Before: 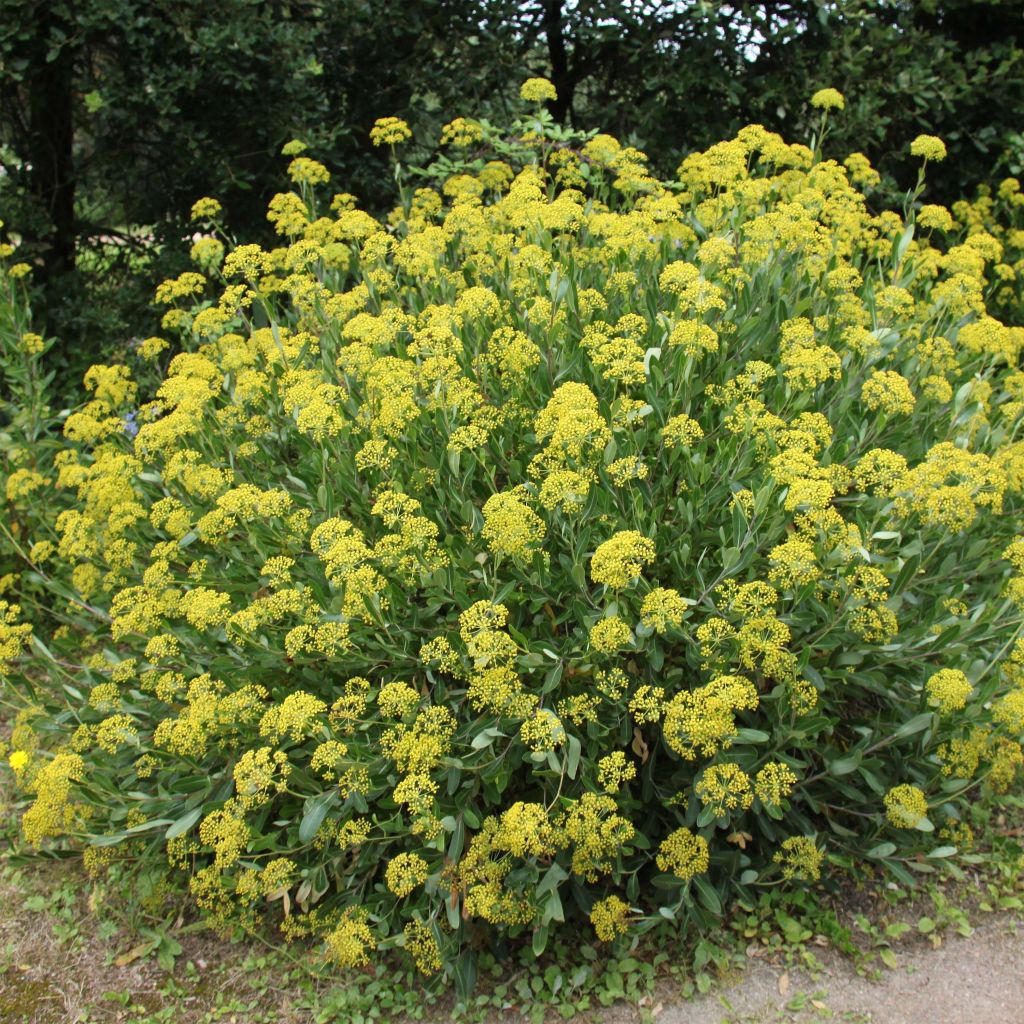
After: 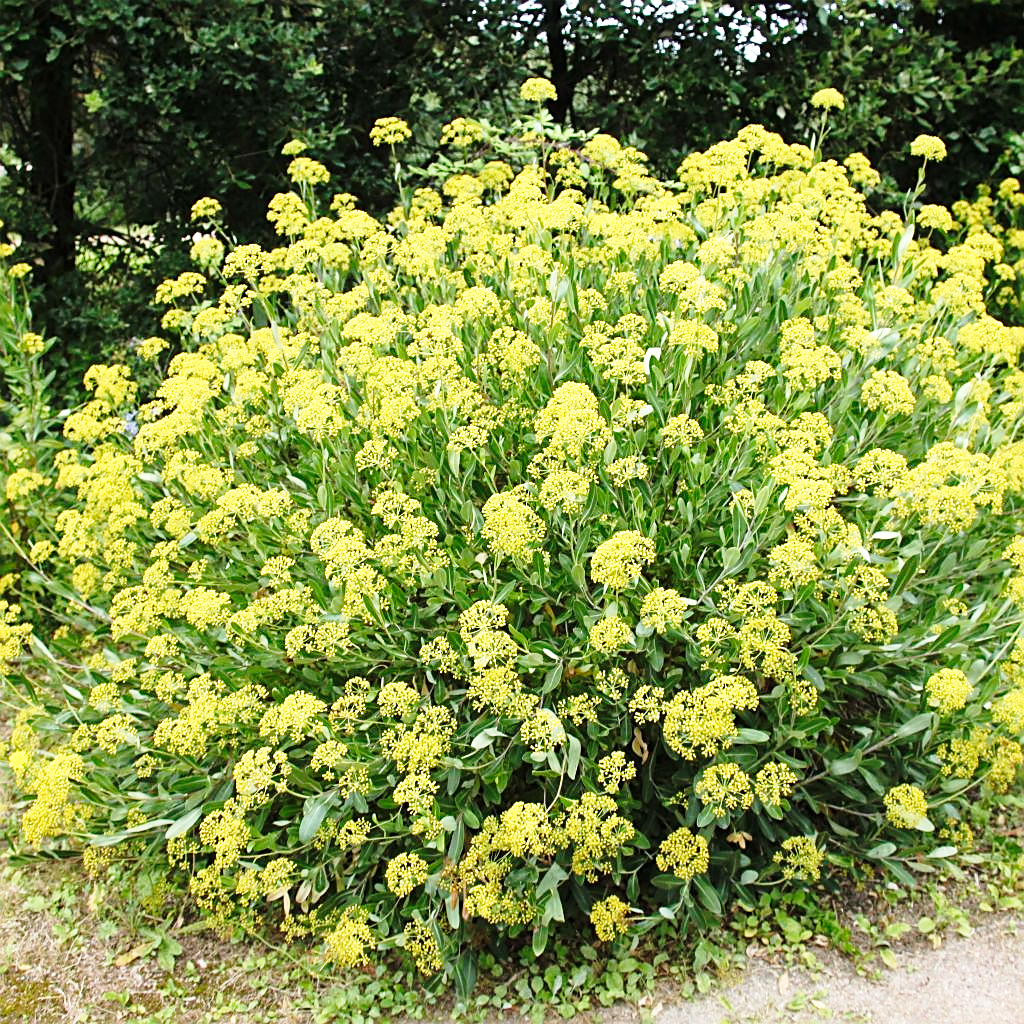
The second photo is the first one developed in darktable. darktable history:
local contrast: mode bilateral grid, contrast 9, coarseness 24, detail 115%, midtone range 0.2
exposure: exposure 0.239 EV, compensate highlight preservation false
sharpen: amount 0.584
base curve: curves: ch0 [(0, 0) (0.028, 0.03) (0.121, 0.232) (0.46, 0.748) (0.859, 0.968) (1, 1)], preserve colors none
